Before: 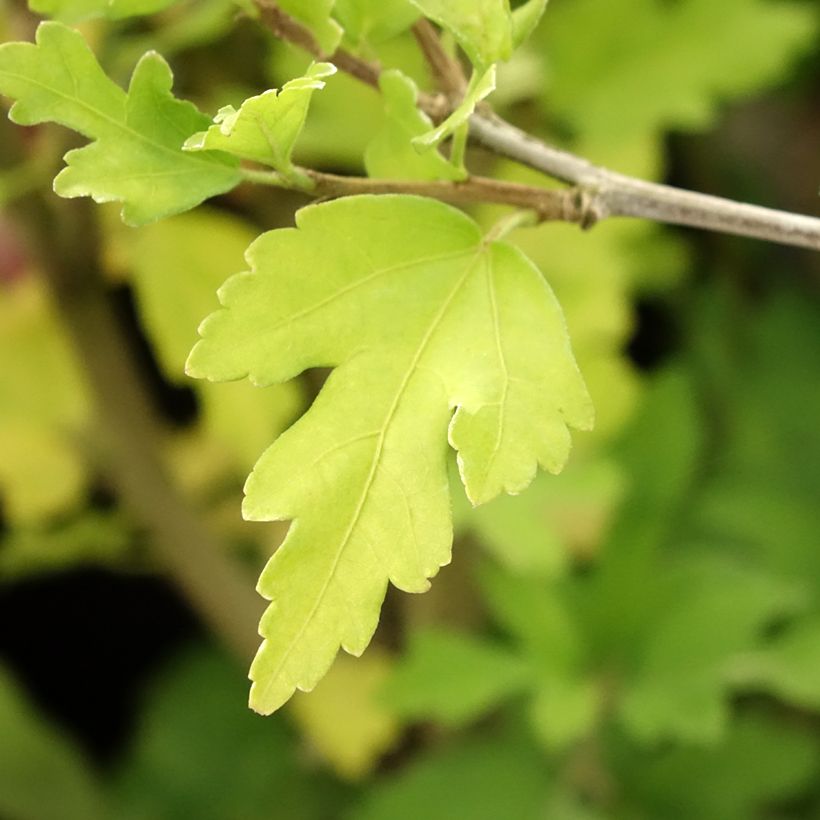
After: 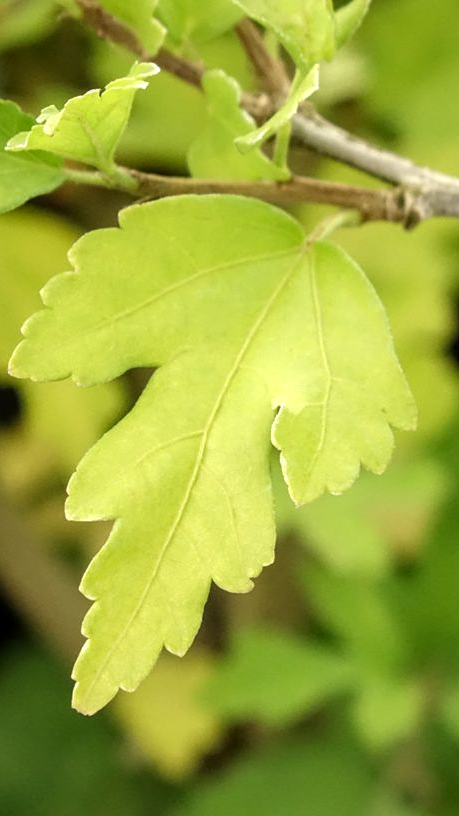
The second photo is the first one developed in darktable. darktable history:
crop: left 21.674%, right 22.086%
local contrast: on, module defaults
